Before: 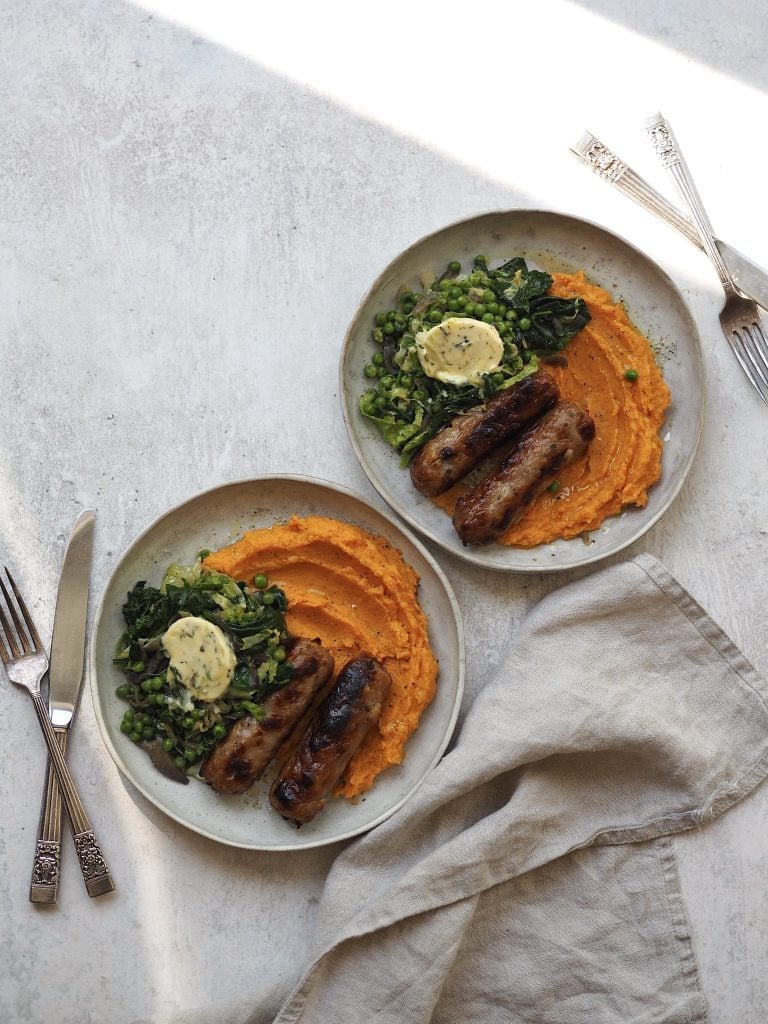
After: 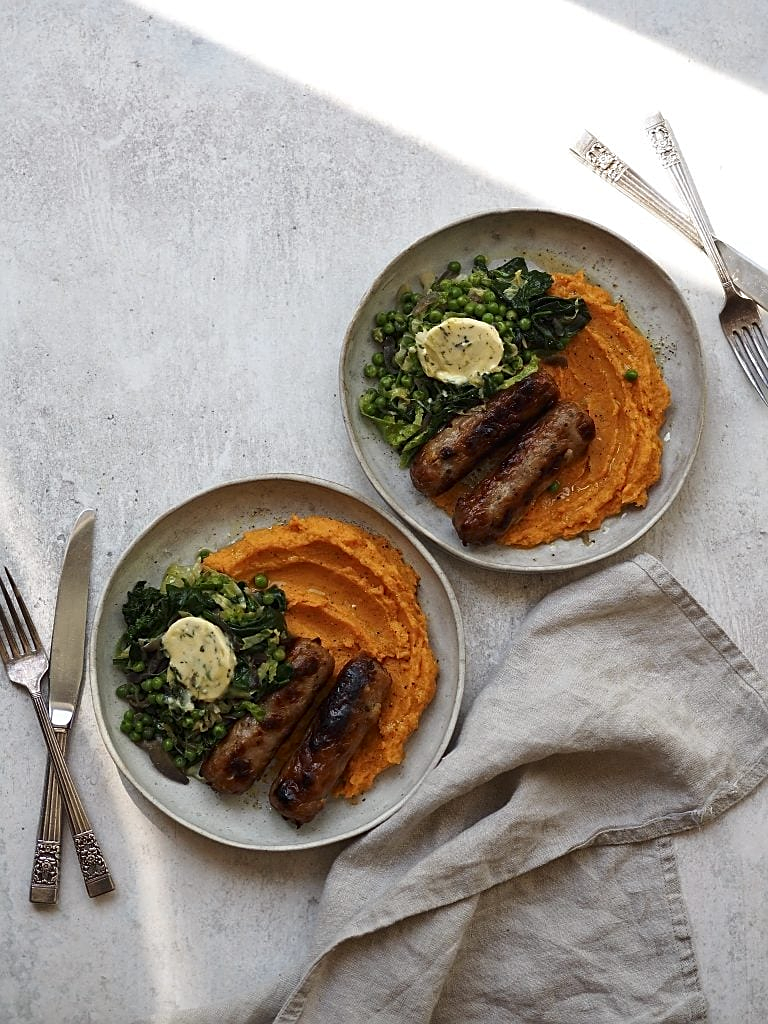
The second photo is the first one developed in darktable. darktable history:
sharpen: on, module defaults
contrast brightness saturation: brightness -0.09
